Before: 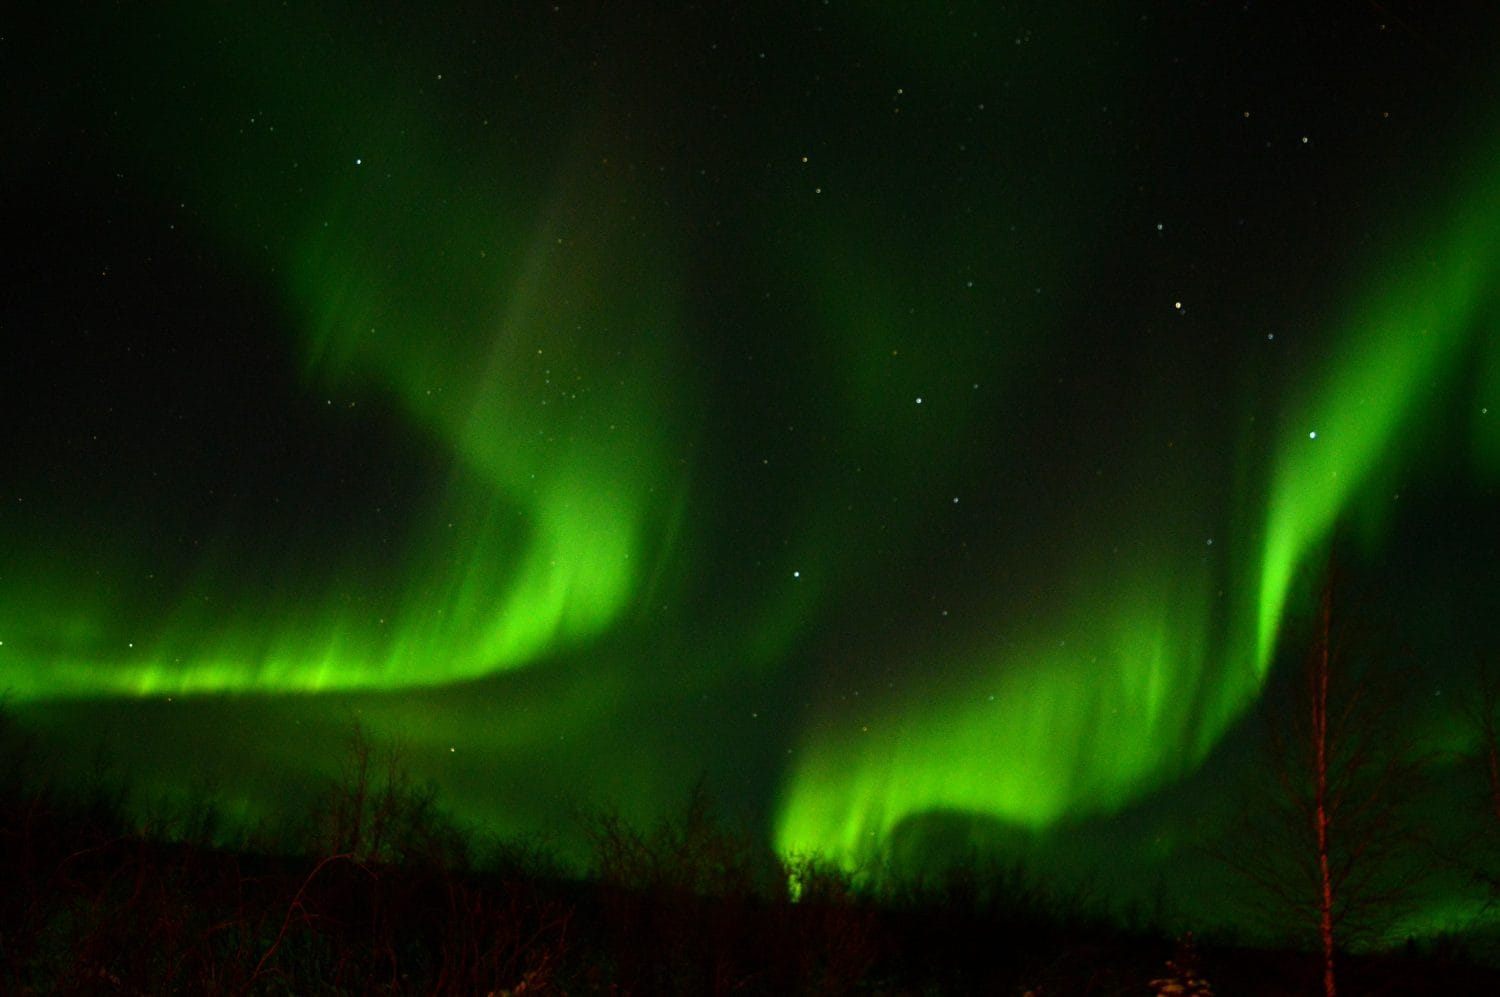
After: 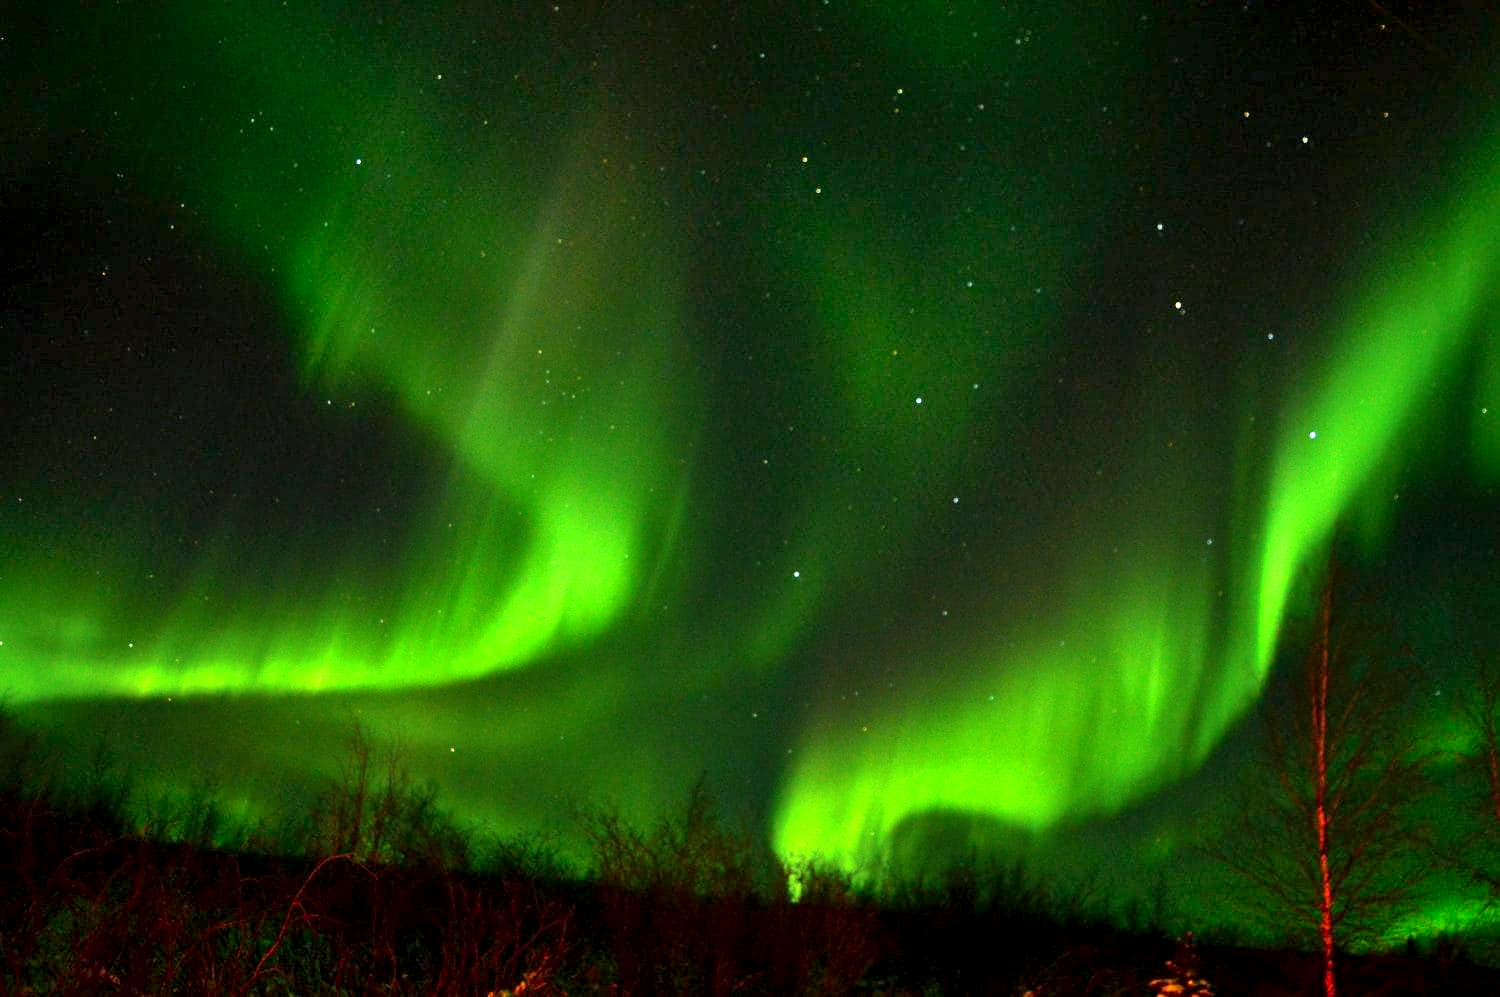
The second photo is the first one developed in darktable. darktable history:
shadows and highlights: soften with gaussian
exposure: black level correction 0.001, exposure 1.118 EV, compensate exposure bias true, compensate highlight preservation false
